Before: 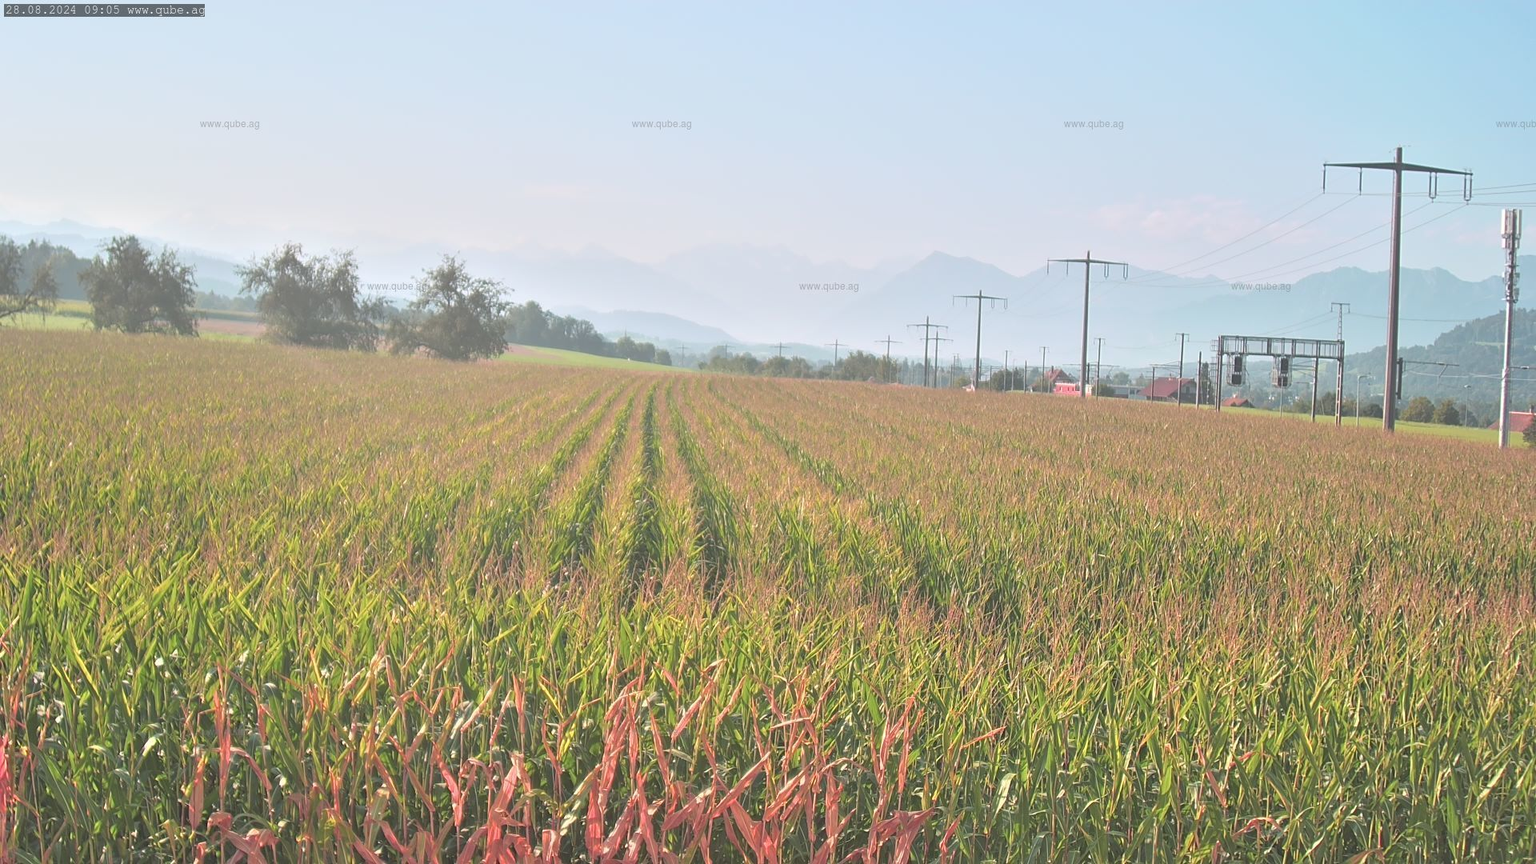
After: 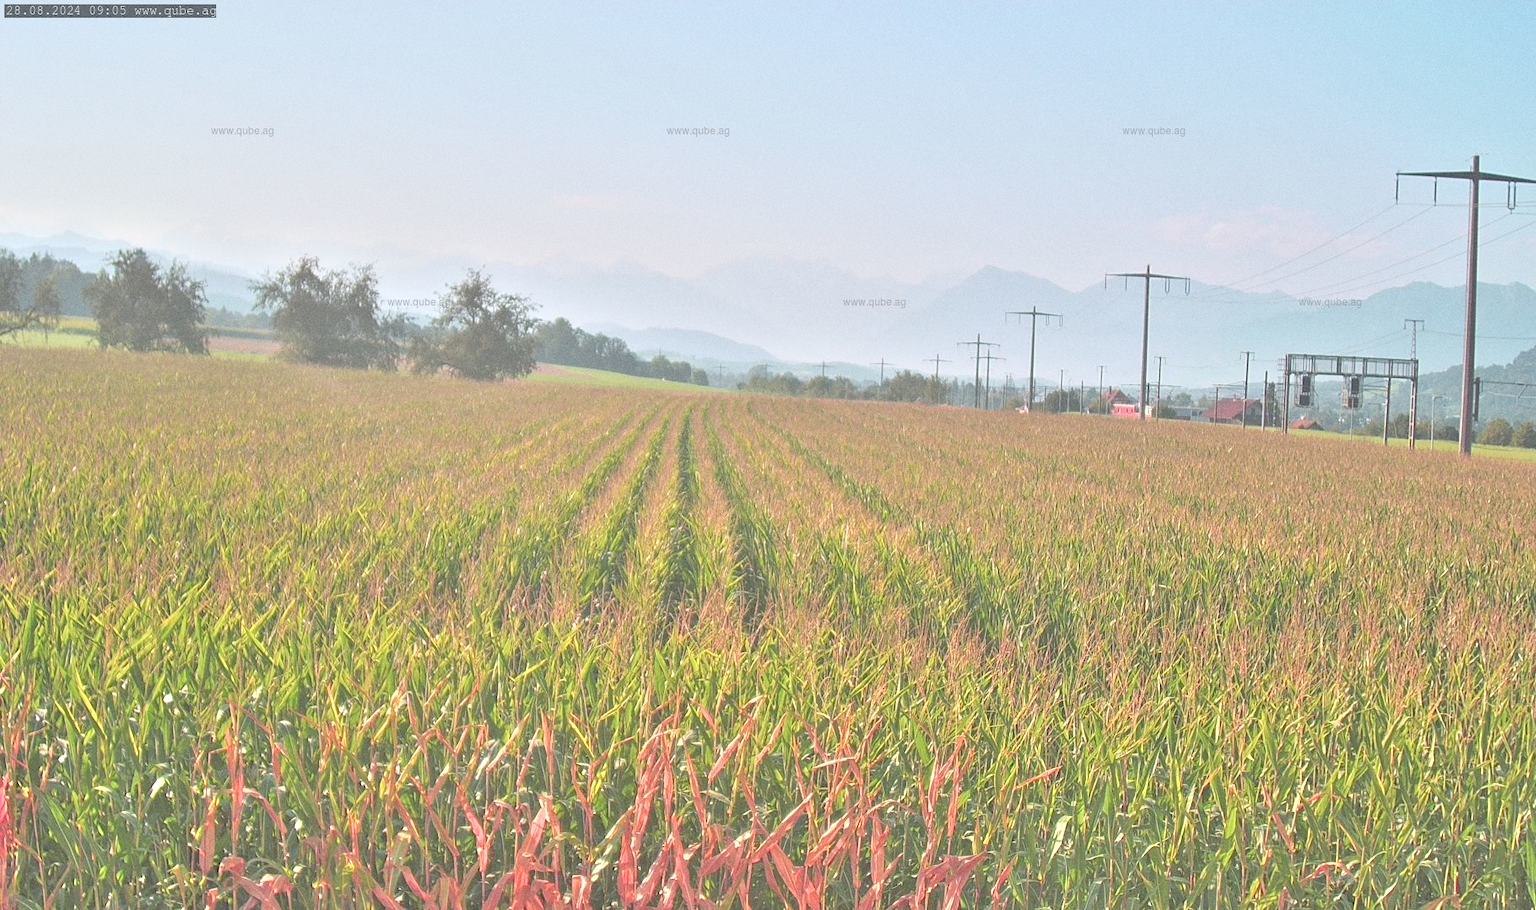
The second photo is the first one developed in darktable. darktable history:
tone equalizer: -7 EV 0.15 EV, -6 EV 0.6 EV, -5 EV 1.15 EV, -4 EV 1.33 EV, -3 EV 1.15 EV, -2 EV 0.6 EV, -1 EV 0.15 EV, mask exposure compensation -0.5 EV
crop and rotate: right 5.167%
grain: on, module defaults
color balance: mode lift, gamma, gain (sRGB)
